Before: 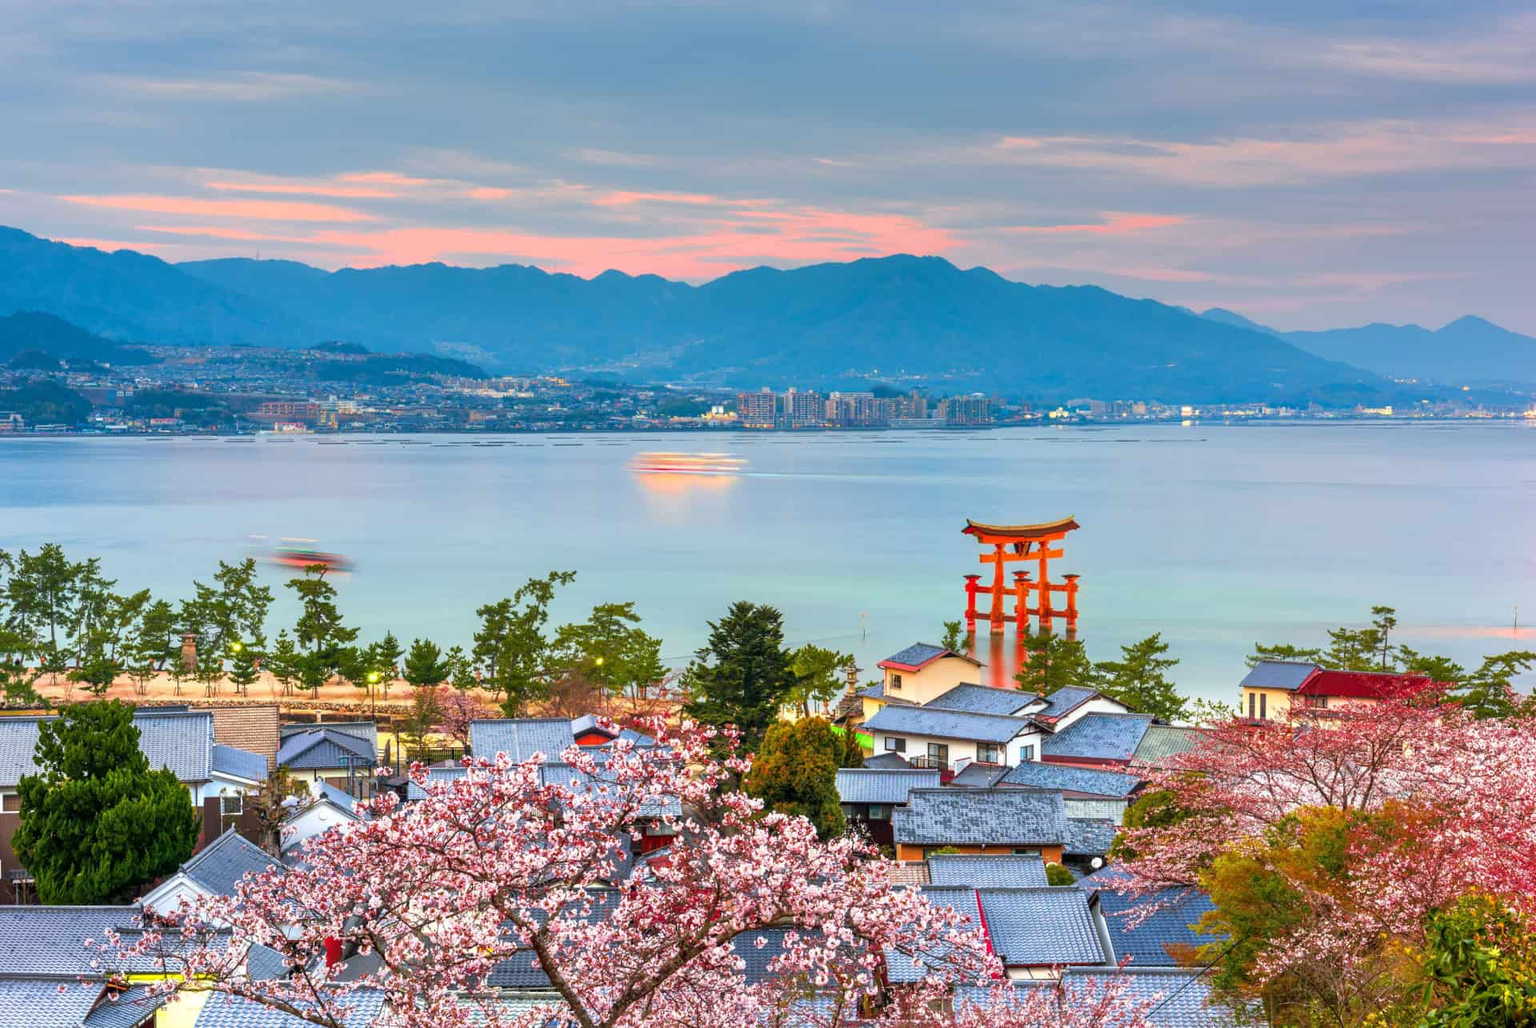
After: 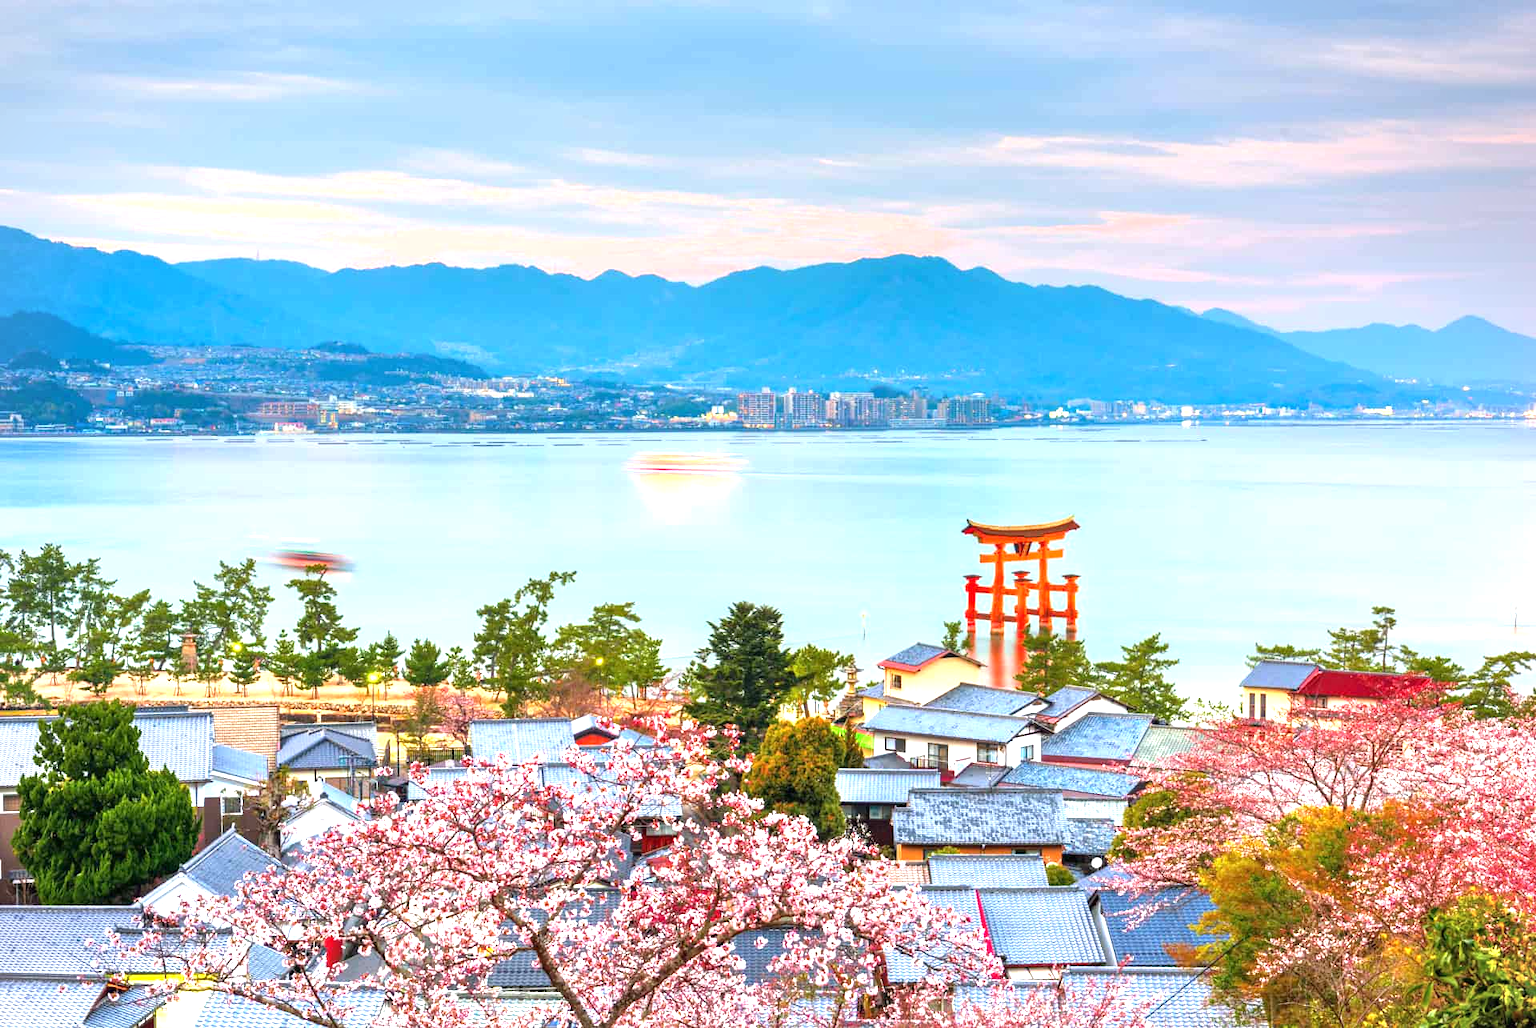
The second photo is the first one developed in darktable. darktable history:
exposure: black level correction 0, exposure 1.001 EV, compensate highlight preservation false
vignetting: fall-off start 97.27%, fall-off radius 79.43%, center (-0.03, 0.244), width/height ratio 1.121
